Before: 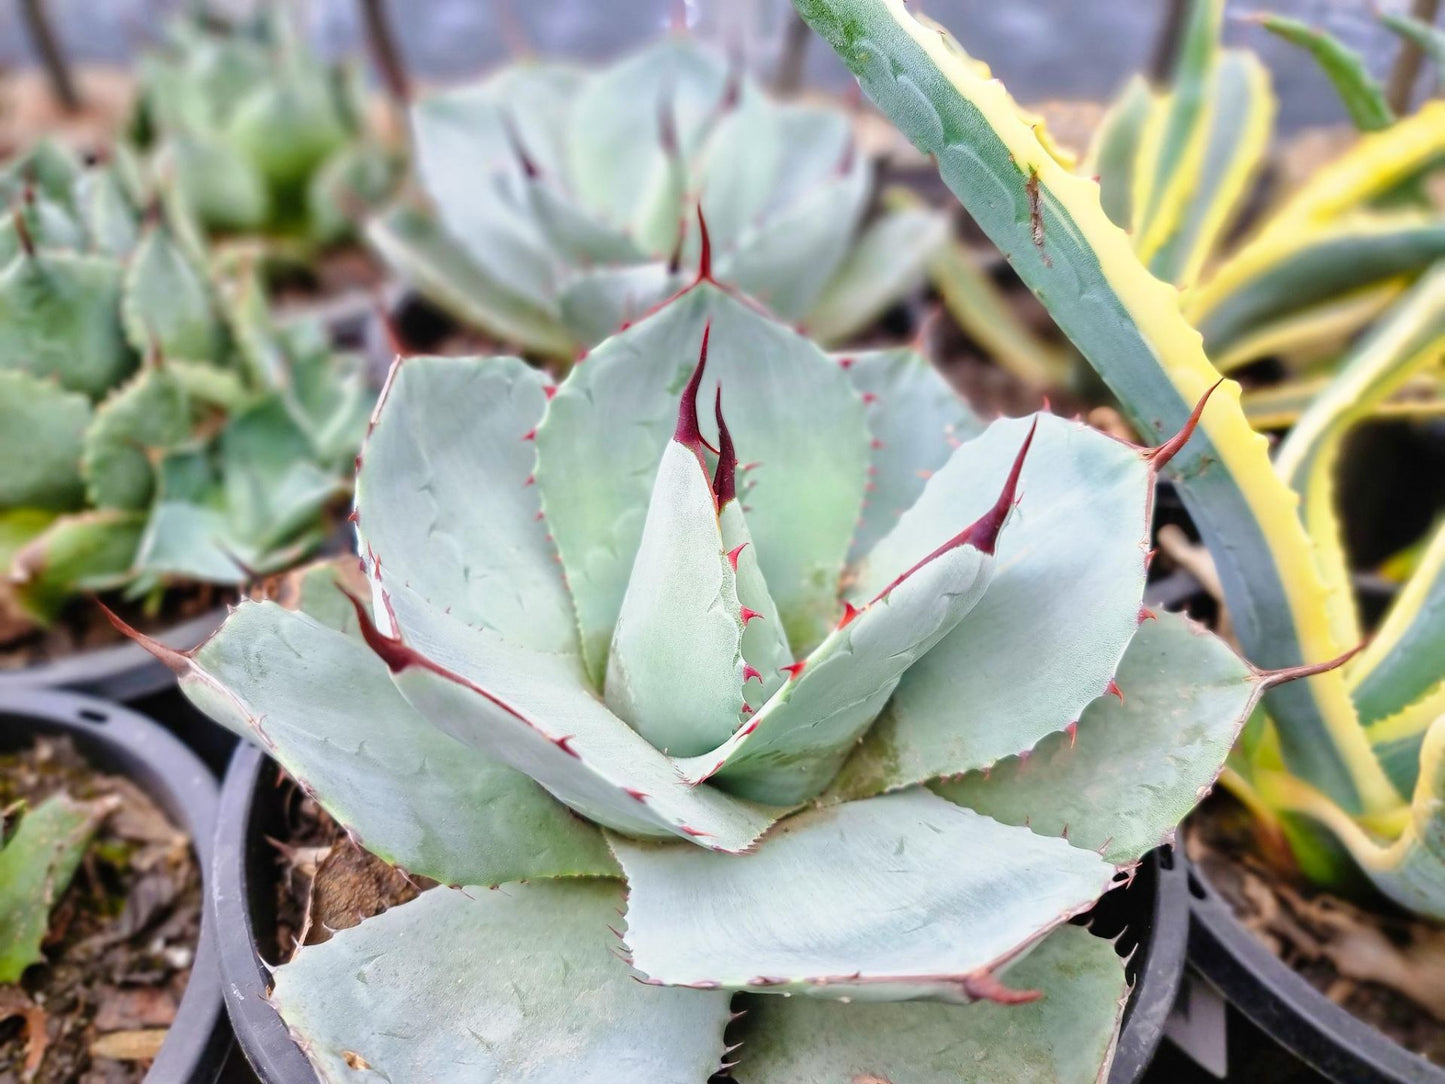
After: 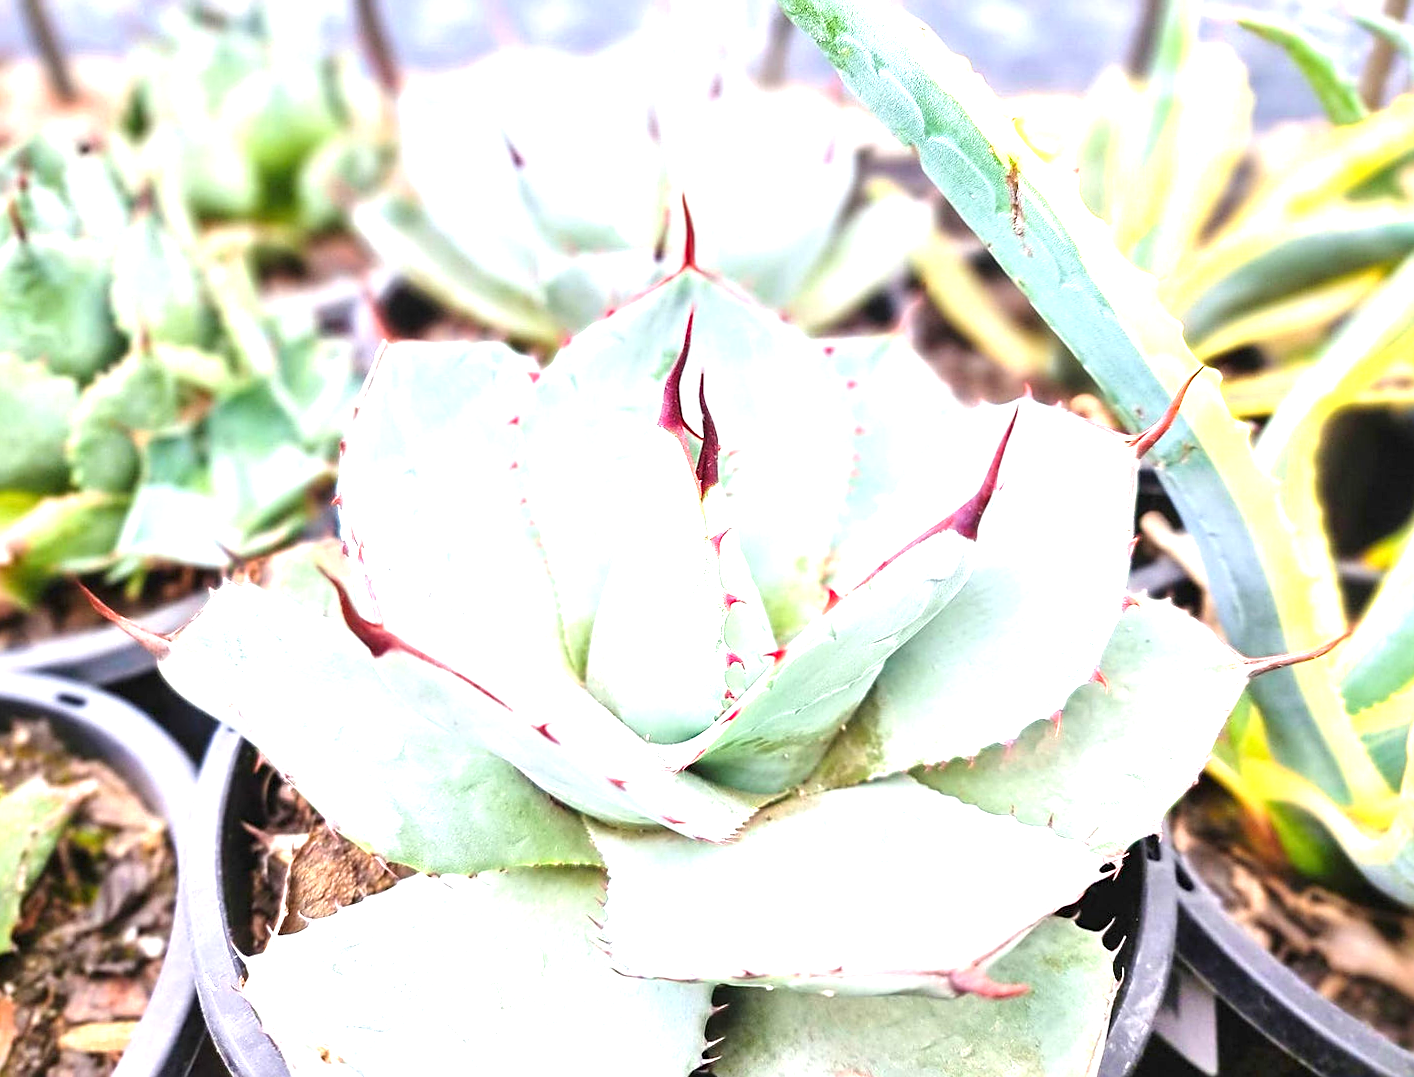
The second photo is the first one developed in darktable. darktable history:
exposure: black level correction 0, exposure 1.45 EV, compensate exposure bias true, compensate highlight preservation false
sharpen: on, module defaults
rotate and perspective: rotation 0.226°, lens shift (vertical) -0.042, crop left 0.023, crop right 0.982, crop top 0.006, crop bottom 0.994
